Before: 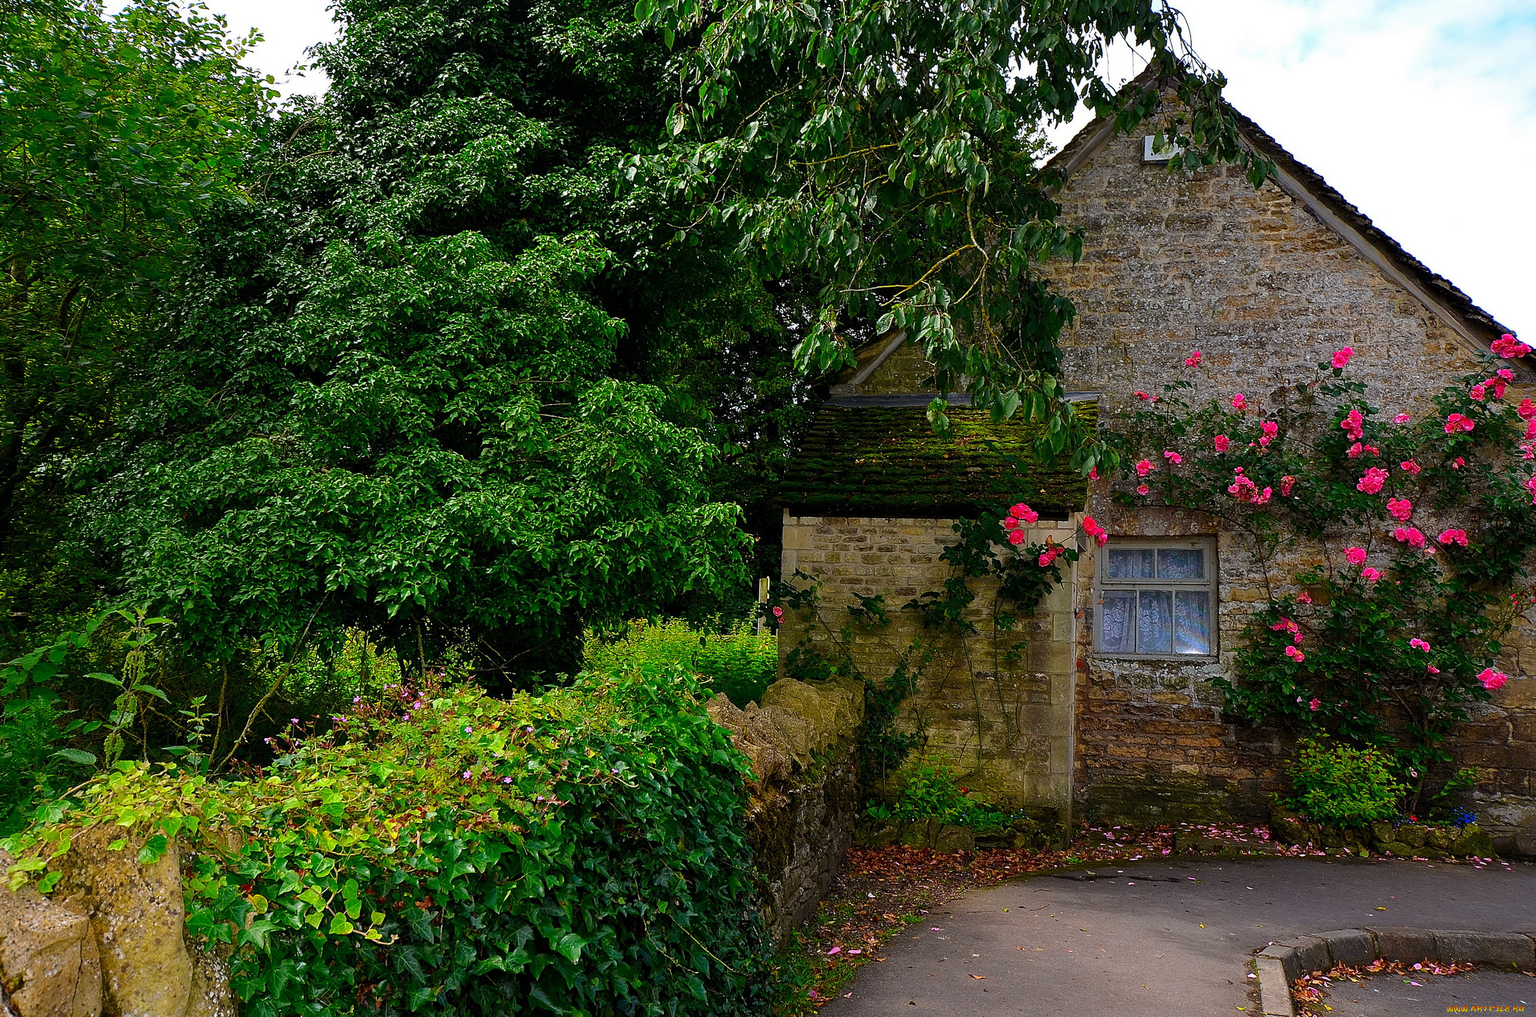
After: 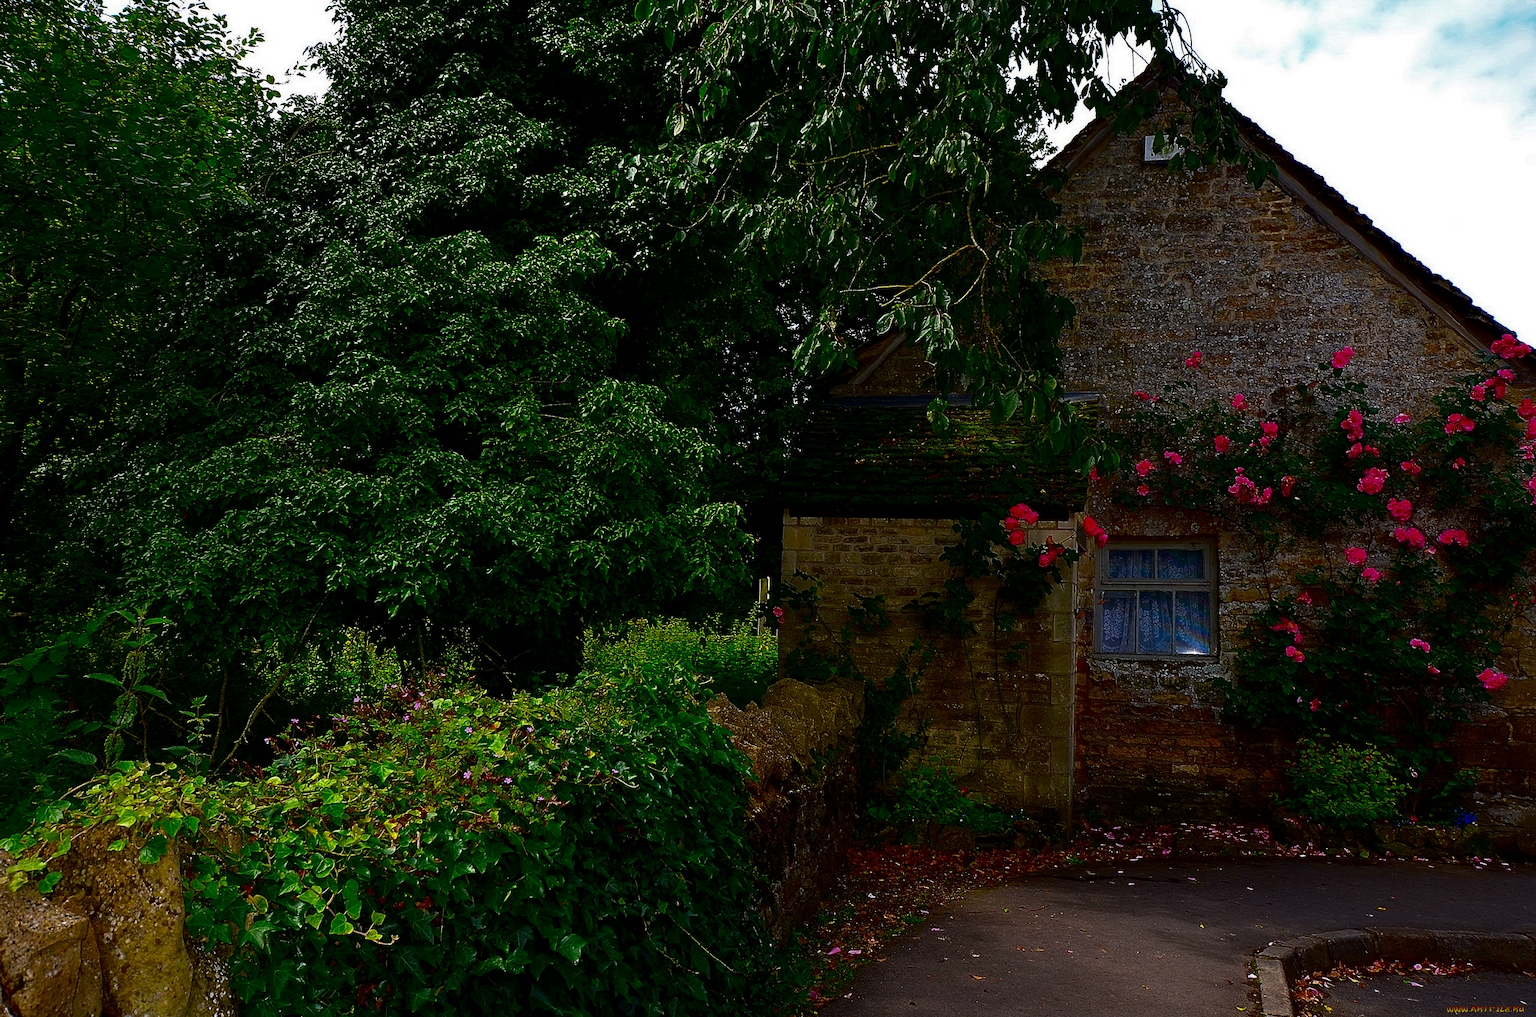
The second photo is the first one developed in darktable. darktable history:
haze removal: compatibility mode true, adaptive false
contrast brightness saturation: brightness -0.524
